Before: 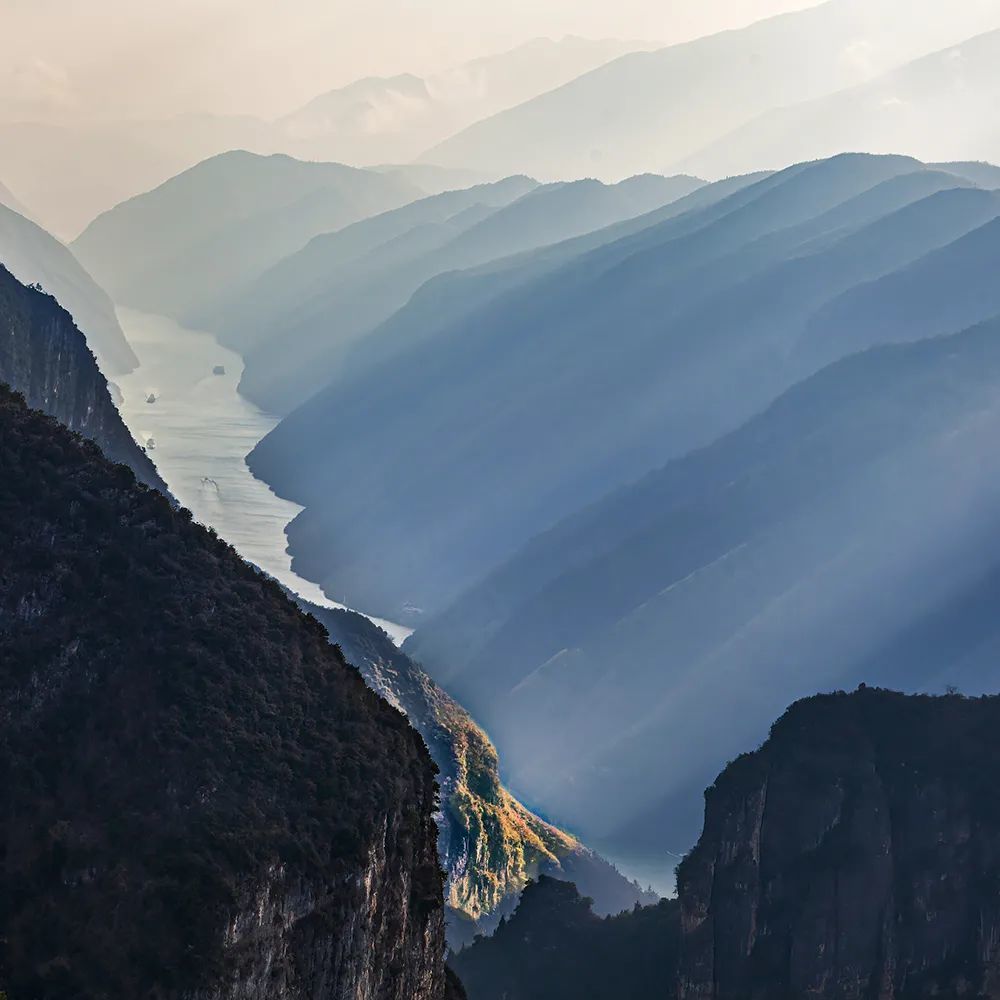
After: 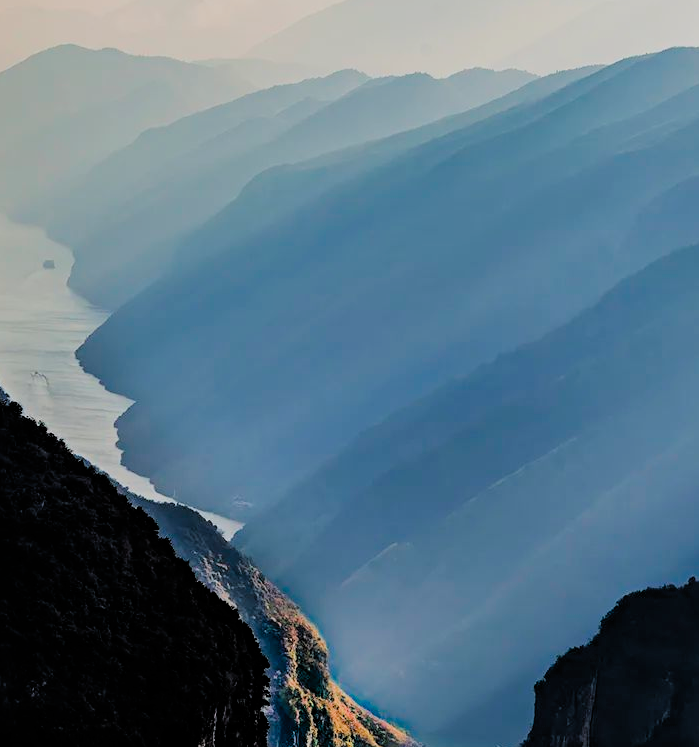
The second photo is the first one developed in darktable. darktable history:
filmic rgb: black relative exposure -4.58 EV, white relative exposure 4.8 EV, threshold 3 EV, hardness 2.36, latitude 36.07%, contrast 1.048, highlights saturation mix 1.32%, shadows ↔ highlights balance 1.25%, color science v4 (2020), enable highlight reconstruction true
crop and rotate: left 17.046%, top 10.659%, right 12.989%, bottom 14.553%
